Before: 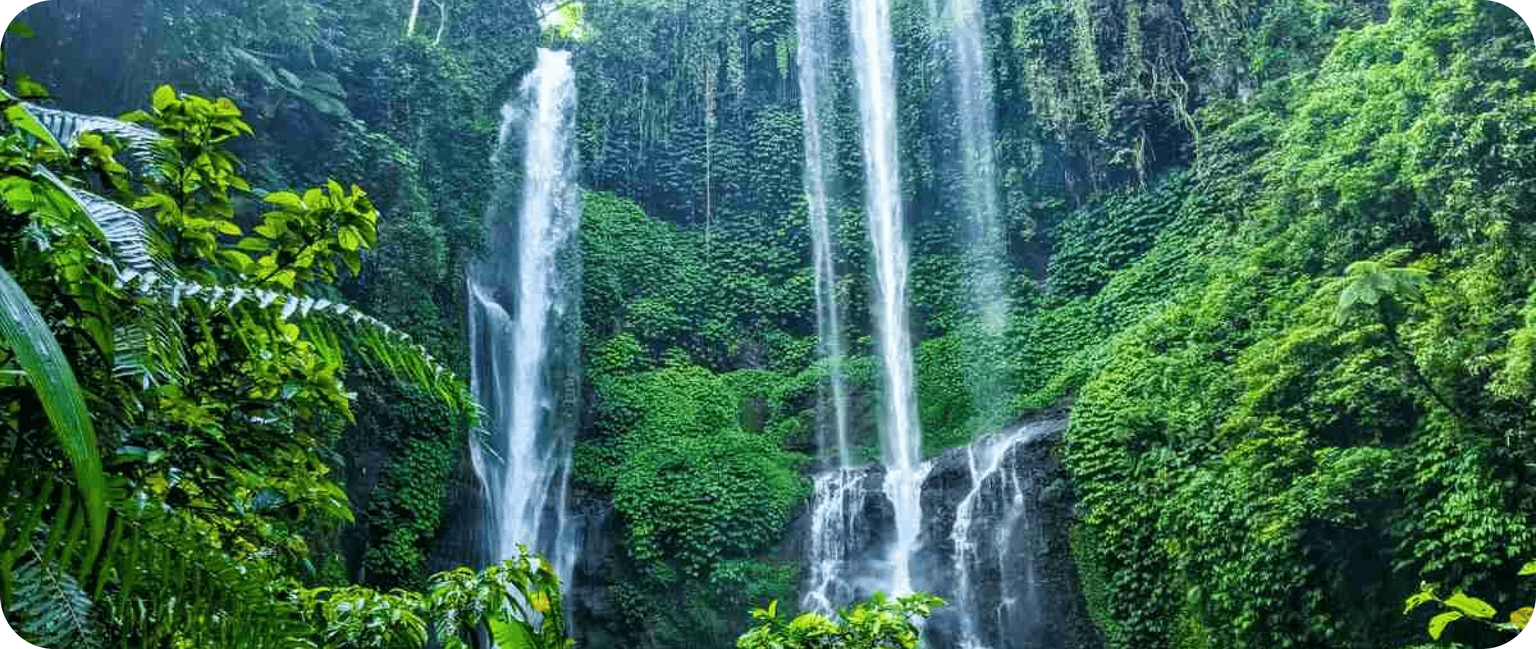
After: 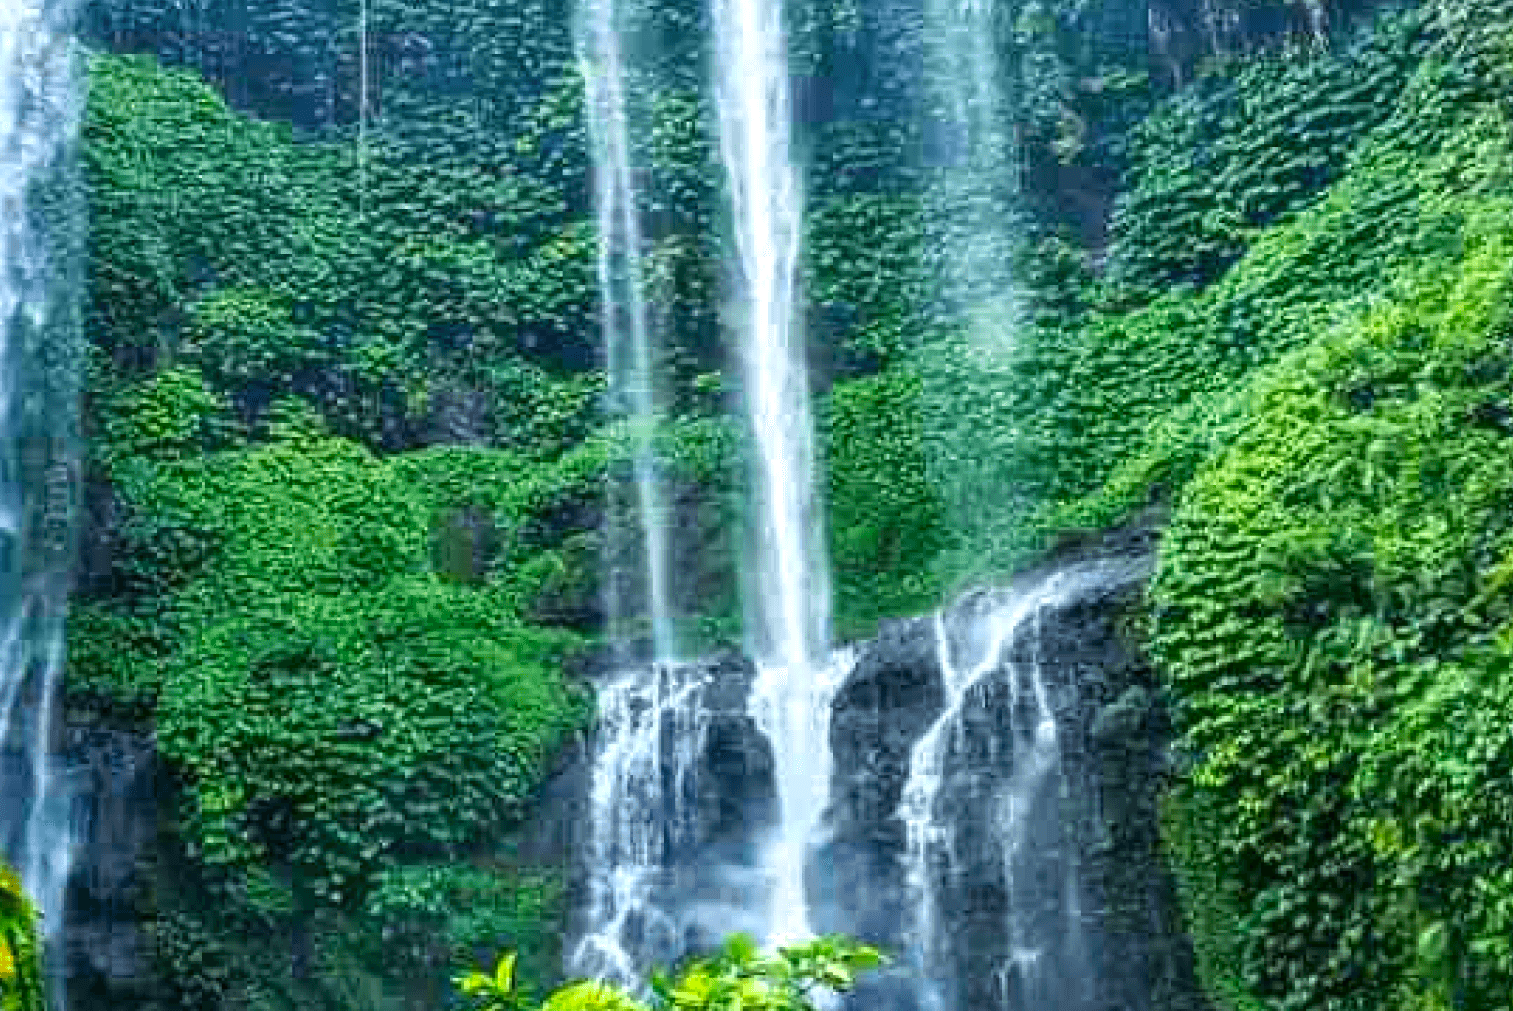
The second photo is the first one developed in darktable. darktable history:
exposure: exposure 0.201 EV, compensate highlight preservation false
crop: left 35.375%, top 25.726%, right 19.834%, bottom 3.435%
contrast brightness saturation: saturation 0.102
